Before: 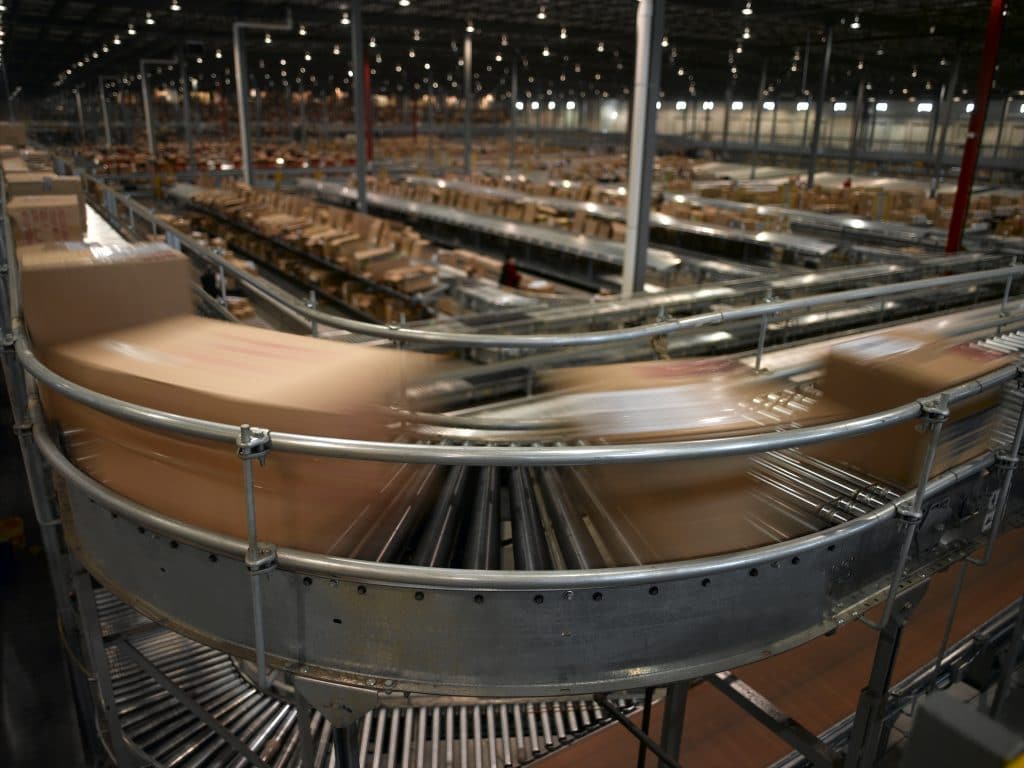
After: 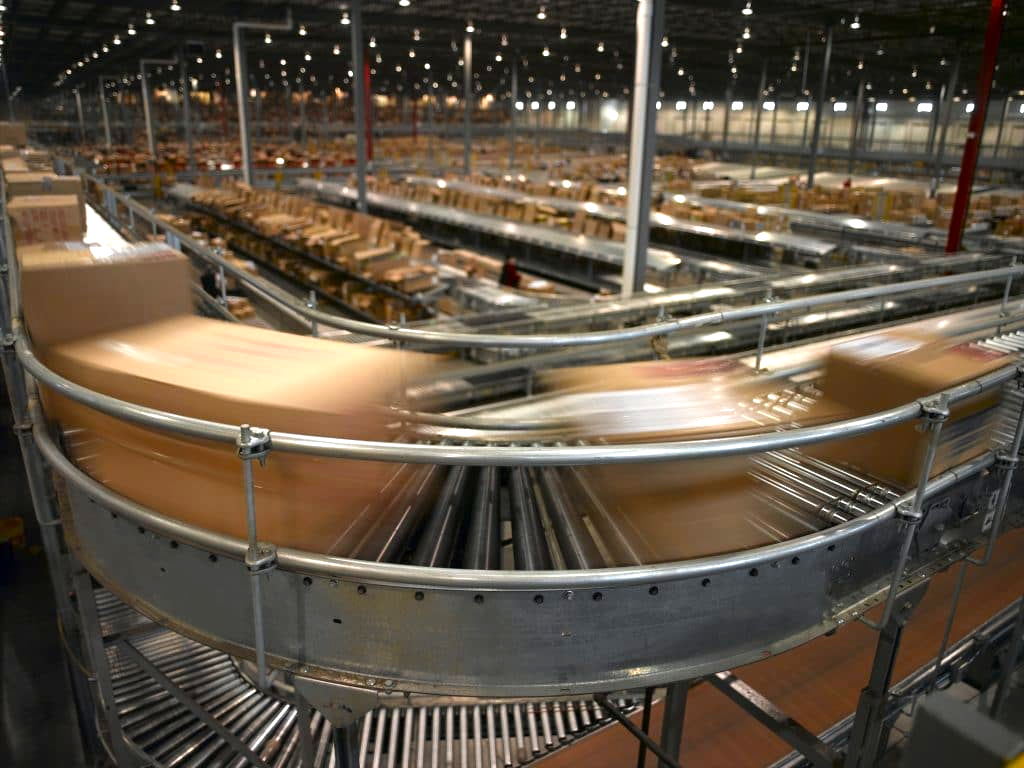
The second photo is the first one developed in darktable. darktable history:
color balance rgb: perceptual saturation grading › global saturation 30.239%, perceptual brilliance grading › global brilliance 3.091%, global vibrance -24.106%
exposure: black level correction 0, exposure 0.597 EV, compensate highlight preservation false
